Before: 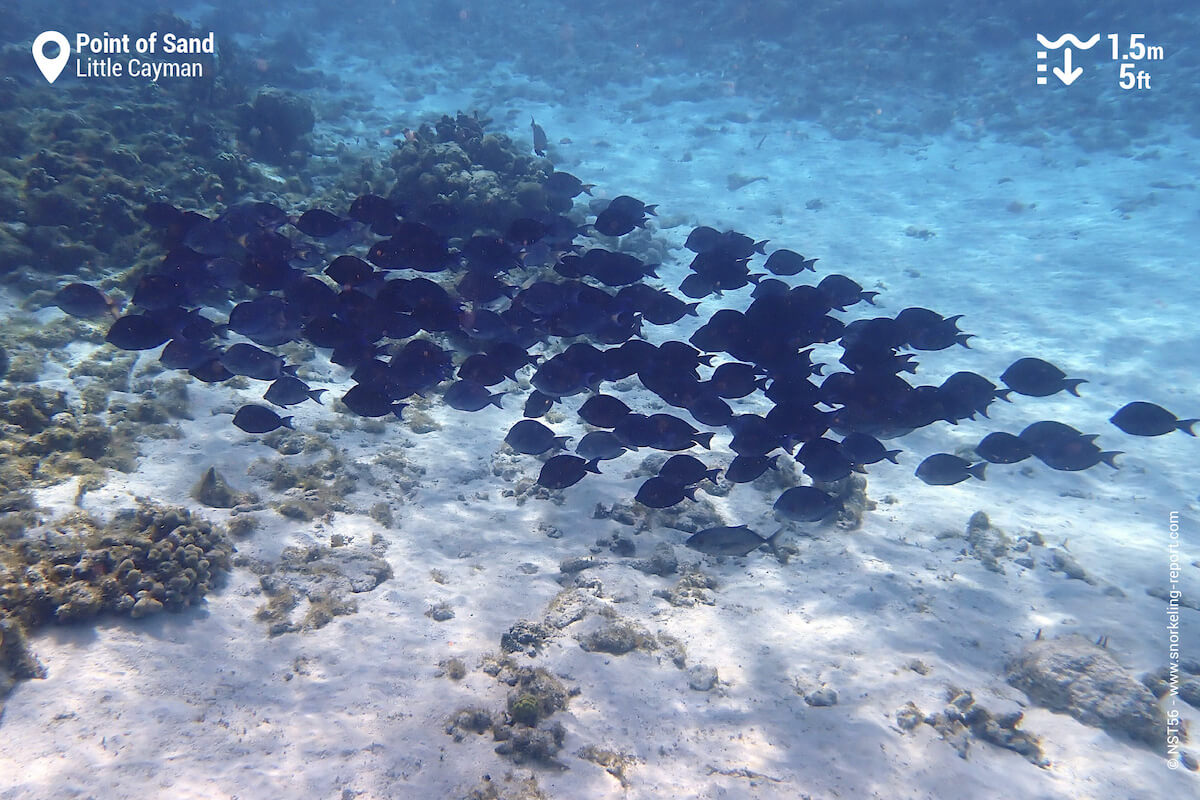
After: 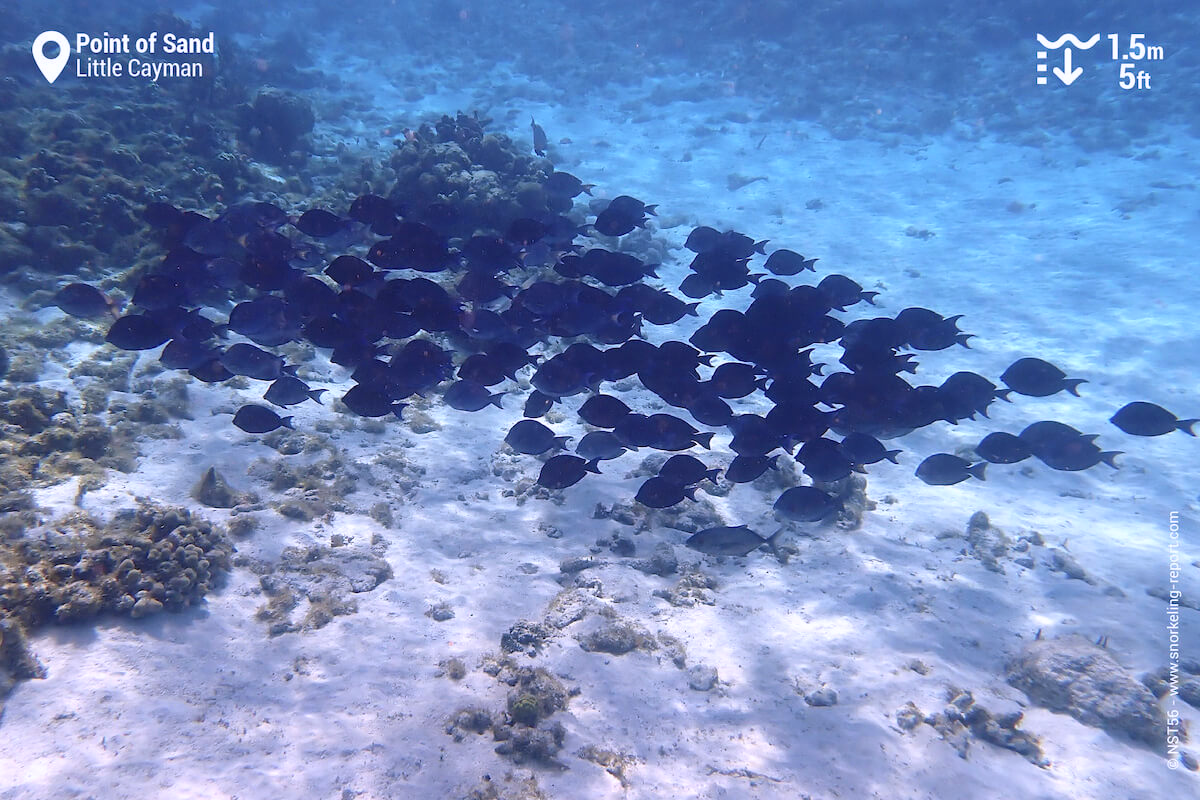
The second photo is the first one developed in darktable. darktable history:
color calibration: illuminant custom, x 0.363, y 0.385, temperature 4521.82 K
